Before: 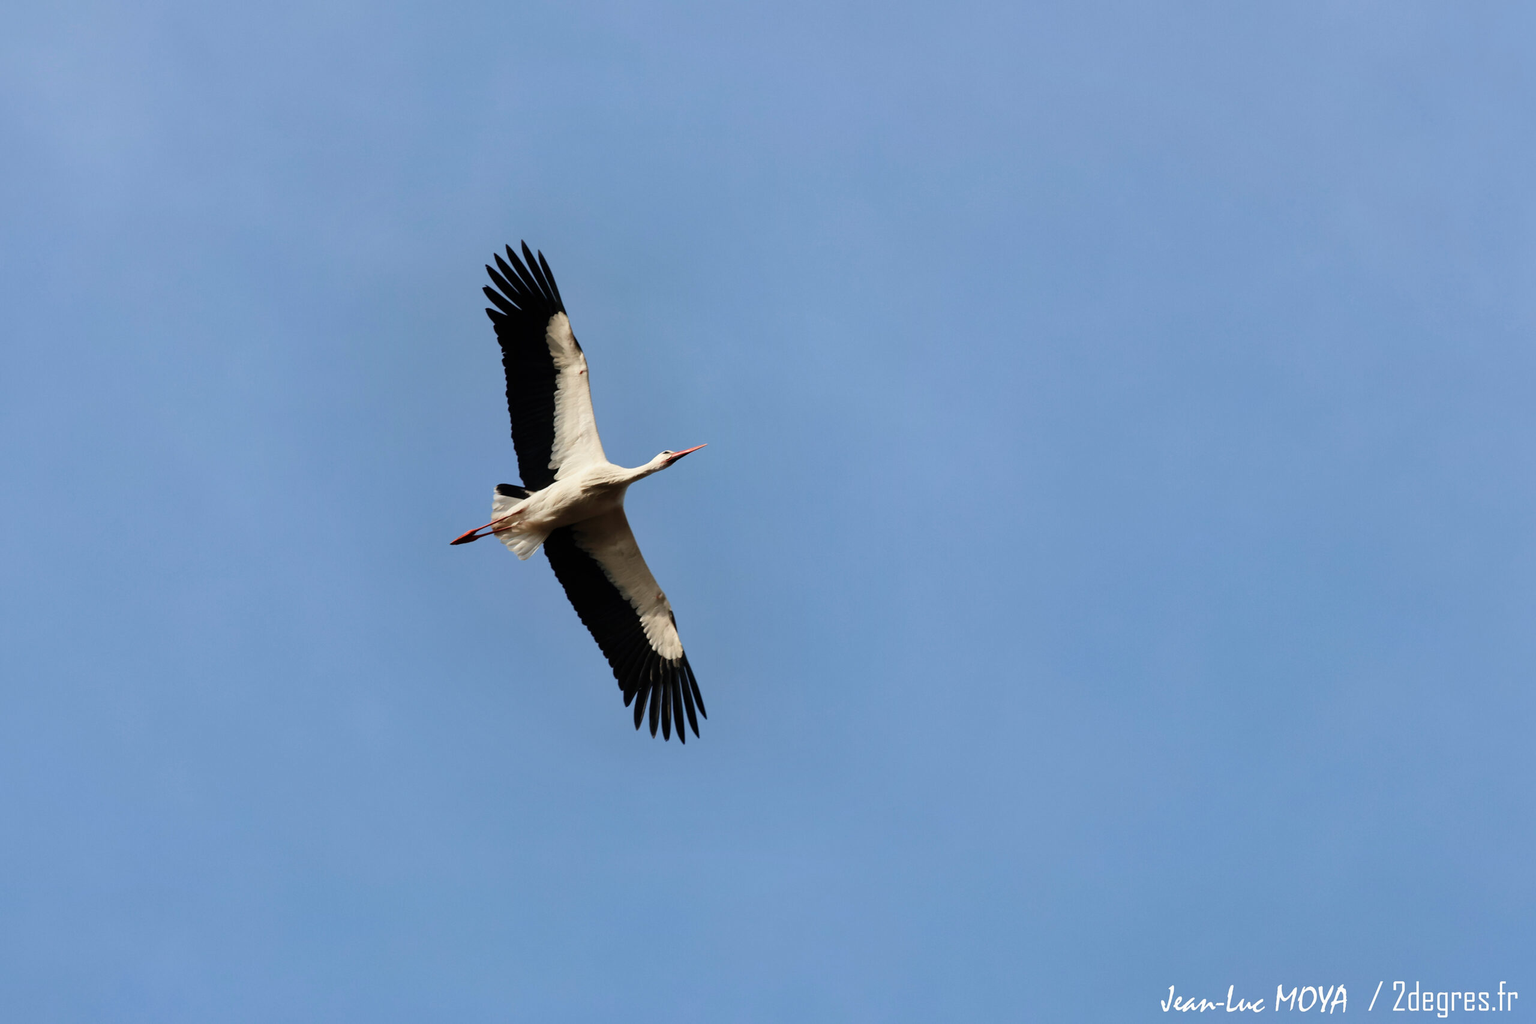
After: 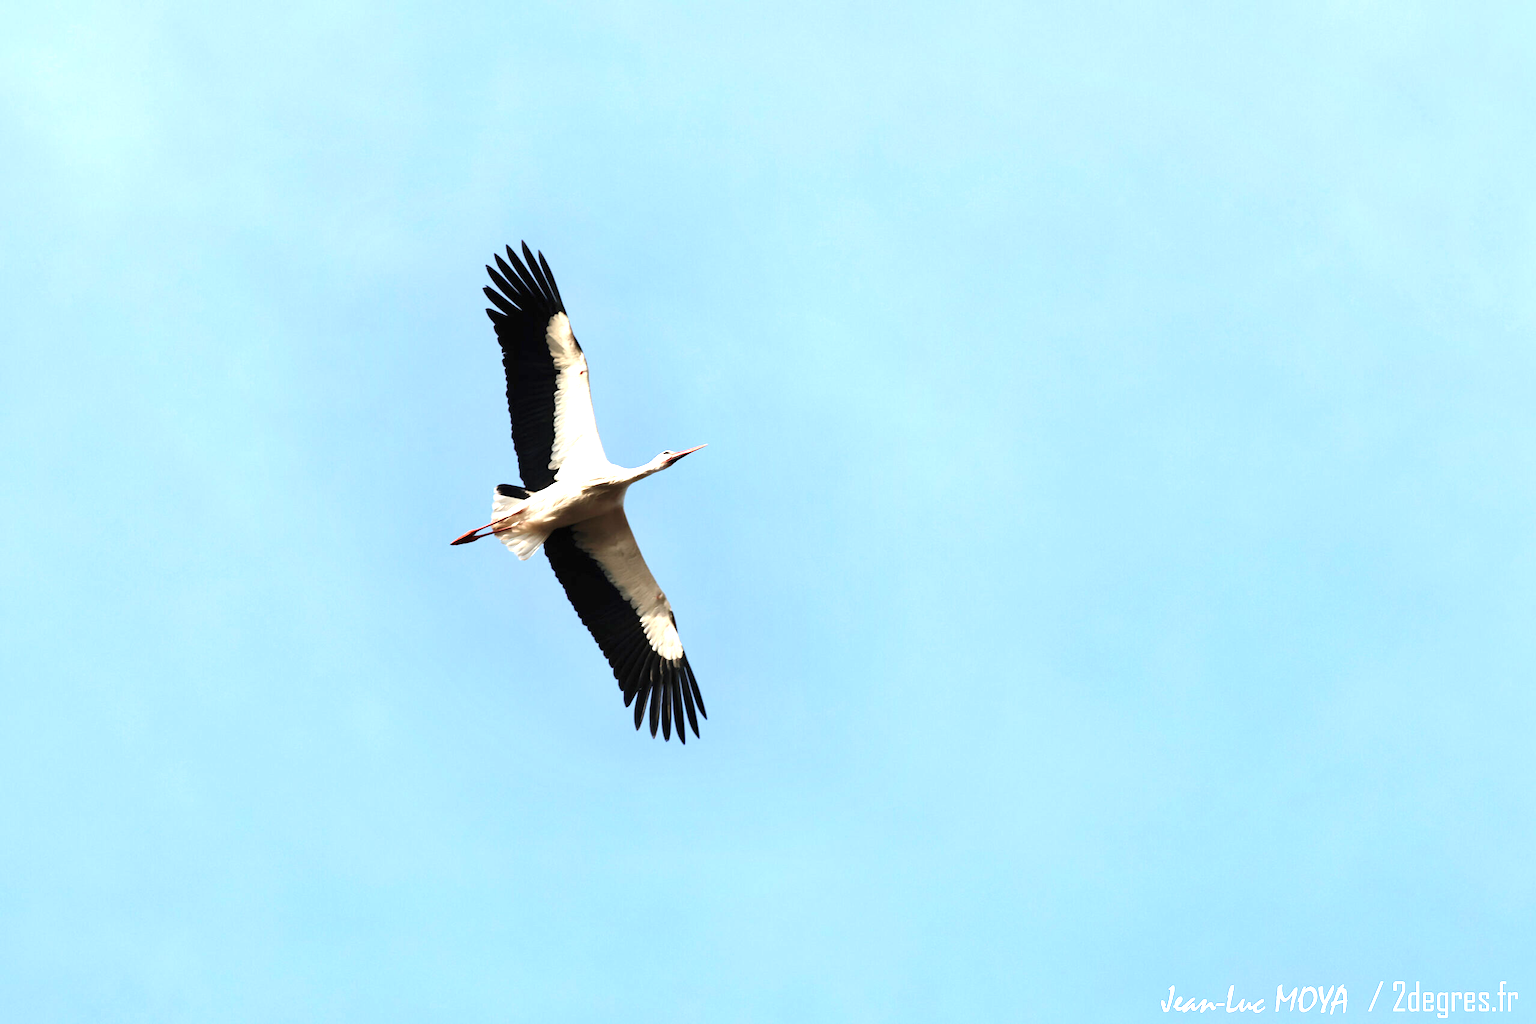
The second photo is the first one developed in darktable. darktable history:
exposure: black level correction 0, exposure 1.388 EV, compensate highlight preservation false
